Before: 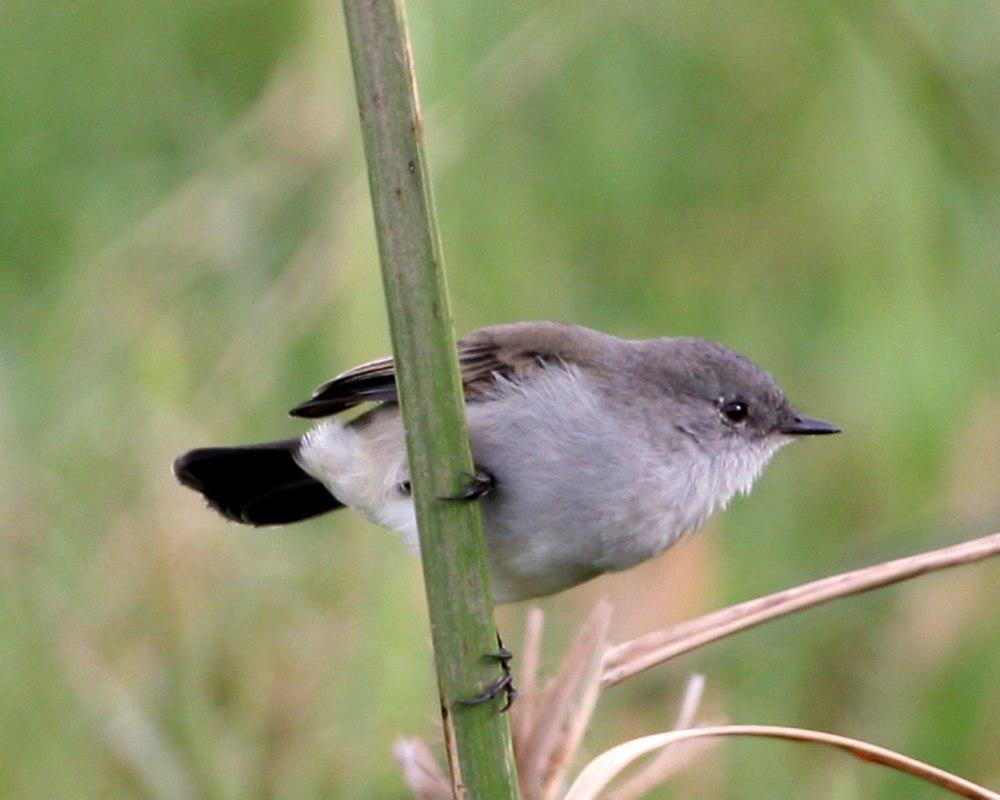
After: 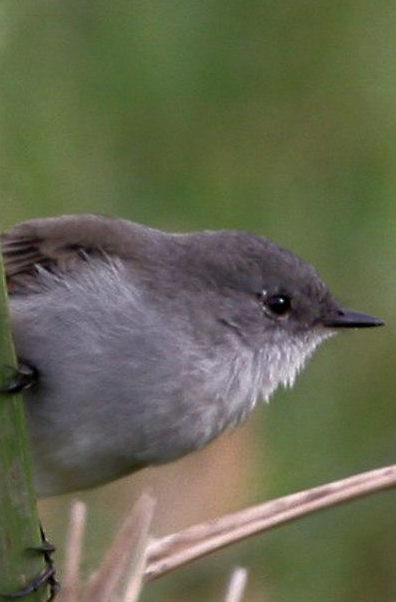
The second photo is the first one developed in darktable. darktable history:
crop: left 45.721%, top 13.393%, right 14.118%, bottom 10.01%
rgb curve: curves: ch0 [(0, 0) (0.415, 0.237) (1, 1)]
